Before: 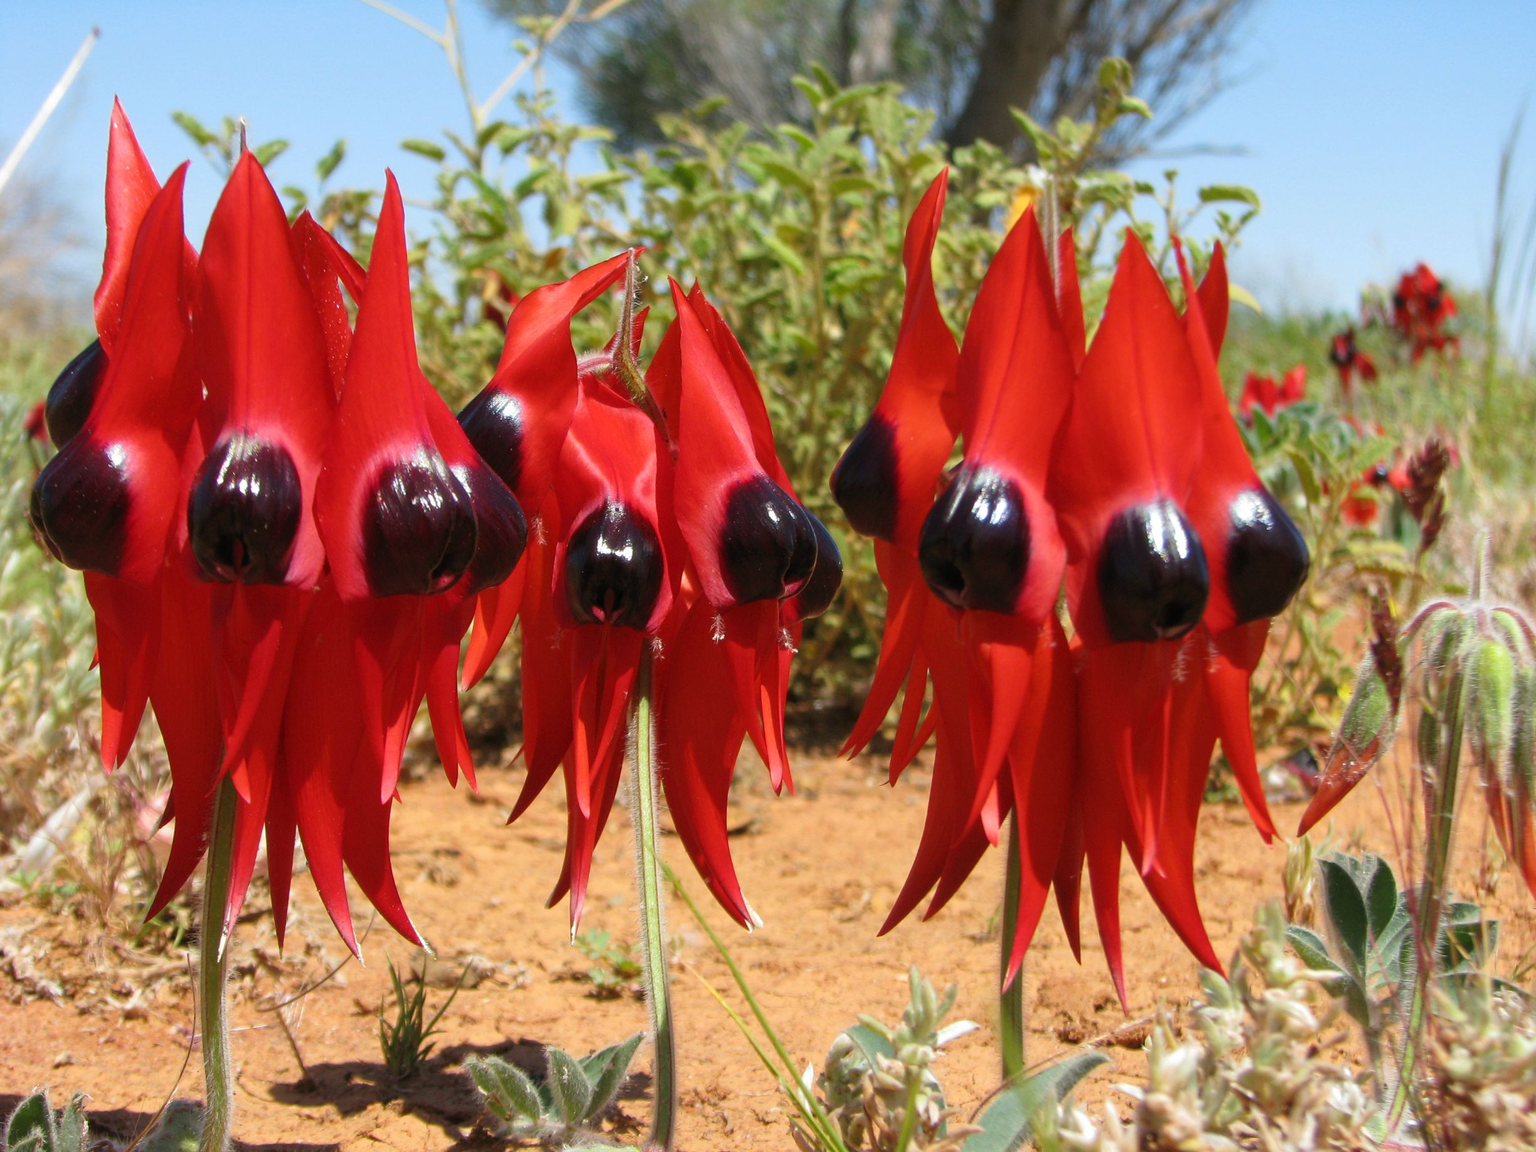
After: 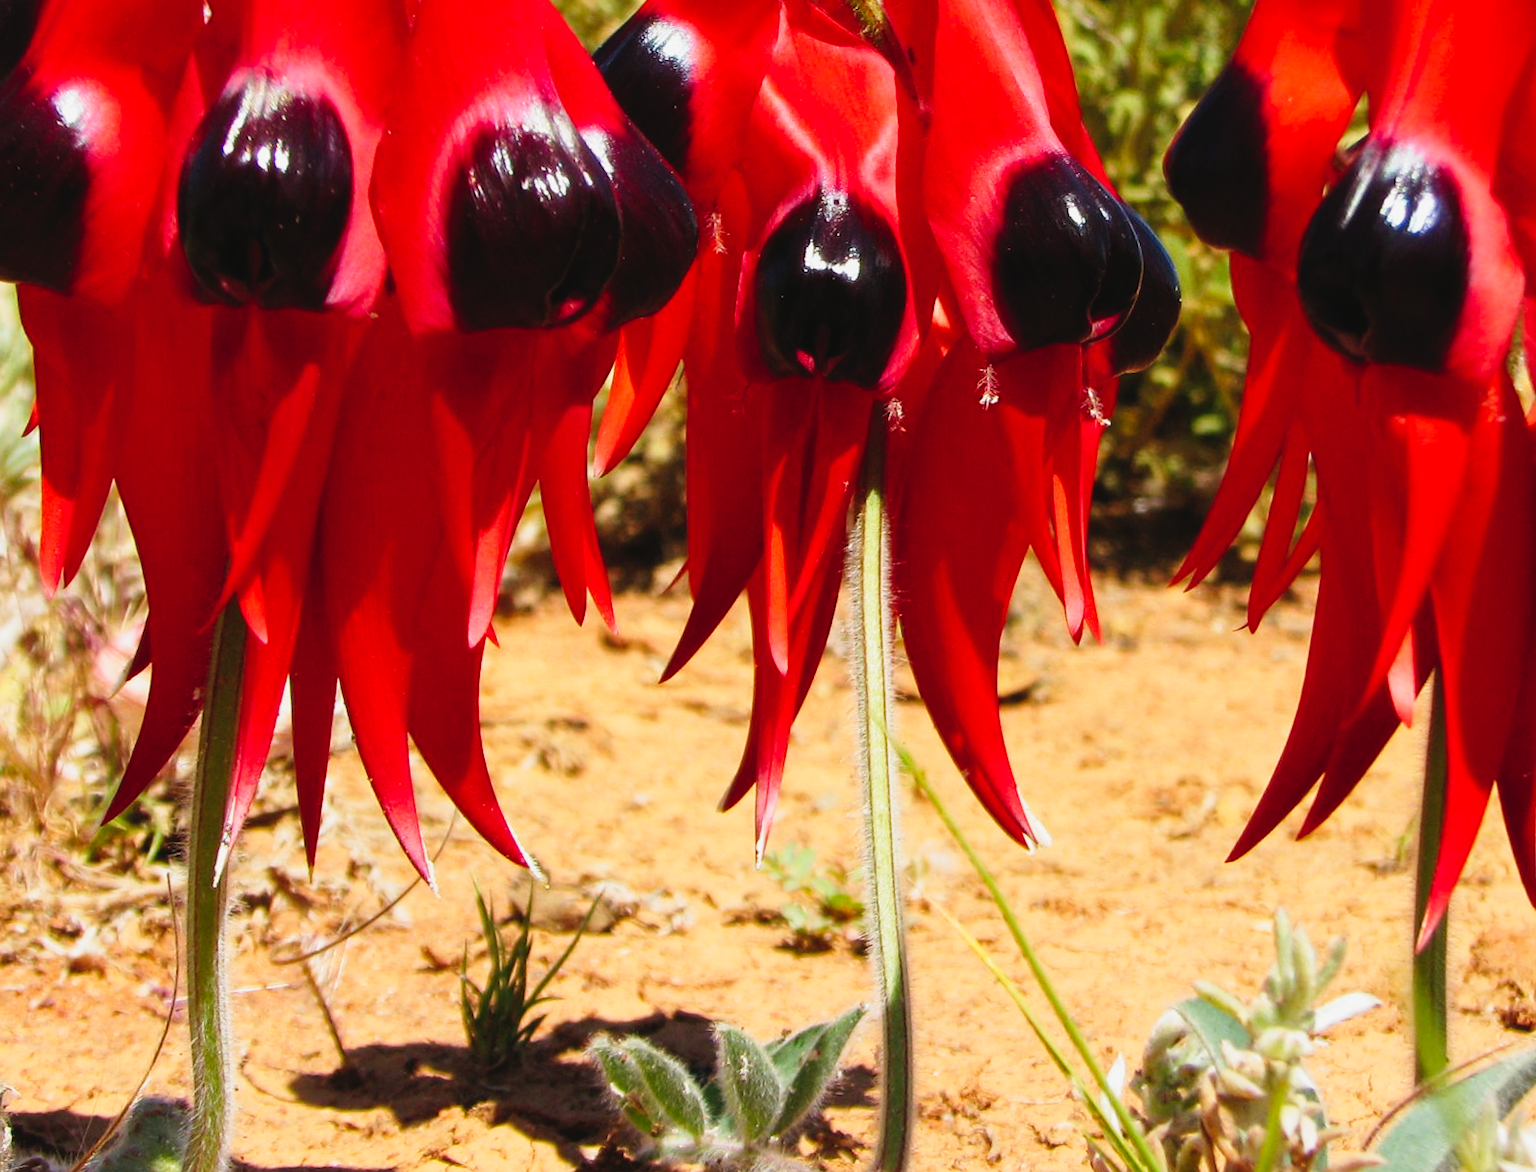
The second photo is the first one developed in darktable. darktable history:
tone curve: curves: ch0 [(0, 0.031) (0.139, 0.084) (0.311, 0.278) (0.495, 0.544) (0.718, 0.816) (0.841, 0.909) (1, 0.967)]; ch1 [(0, 0) (0.272, 0.249) (0.388, 0.385) (0.479, 0.456) (0.495, 0.497) (0.538, 0.55) (0.578, 0.595) (0.707, 0.778) (1, 1)]; ch2 [(0, 0) (0.125, 0.089) (0.353, 0.329) (0.443, 0.408) (0.502, 0.495) (0.56, 0.553) (0.608, 0.631) (1, 1)], preserve colors none
crop and rotate: angle -0.842°, left 3.896%, top 32.336%, right 29.622%
